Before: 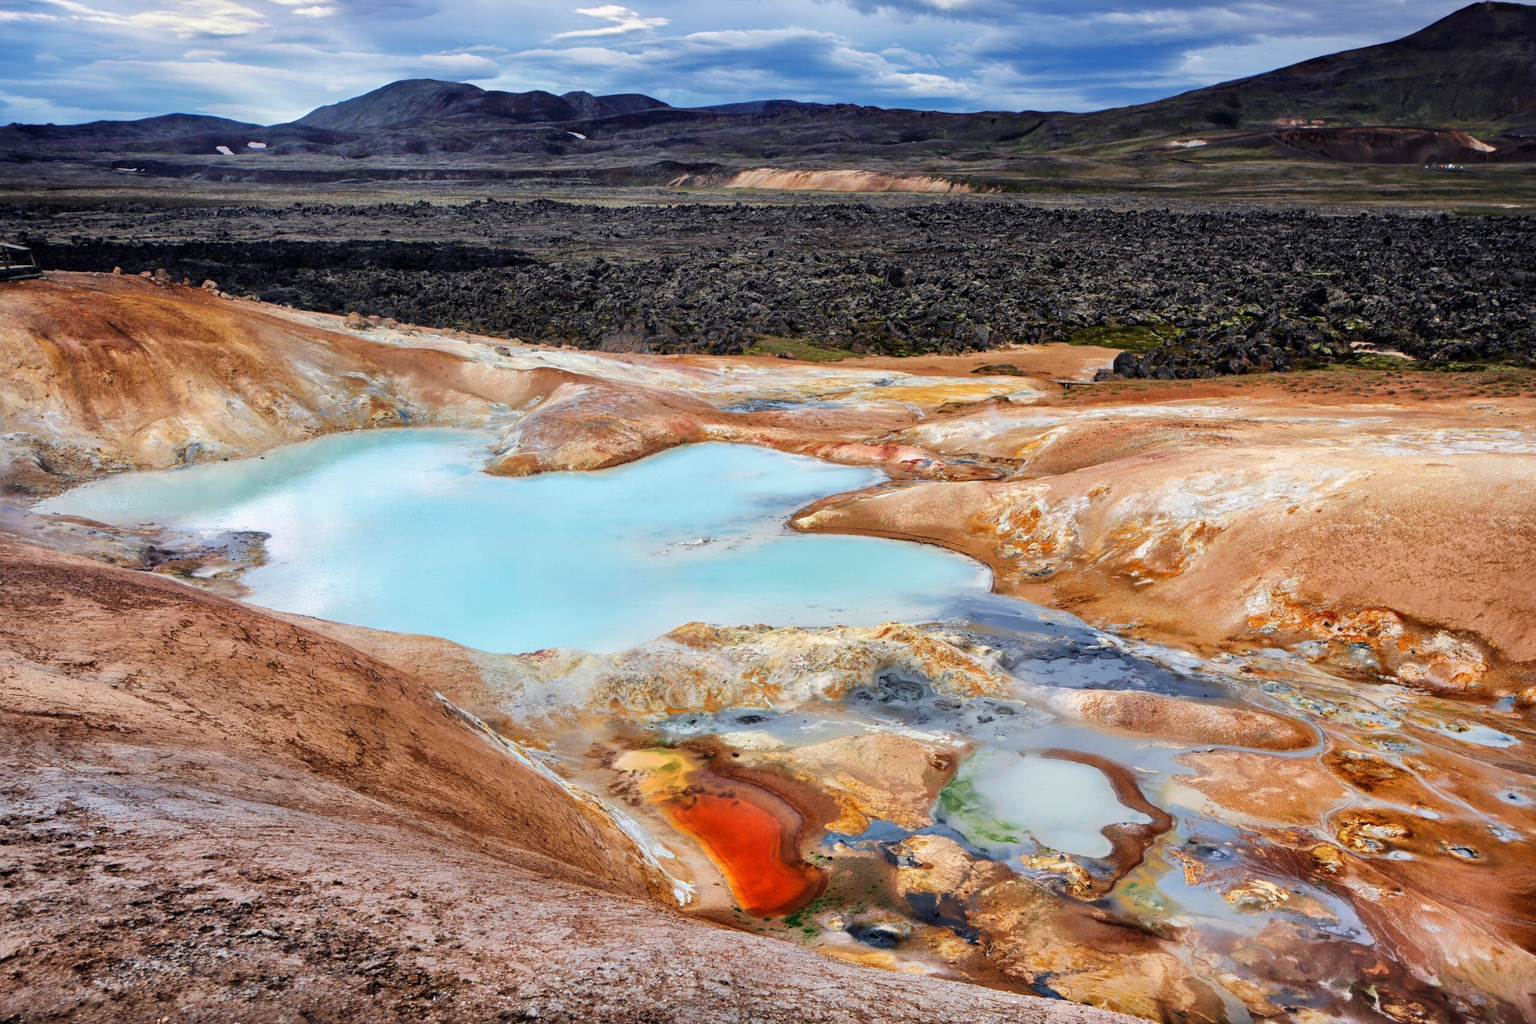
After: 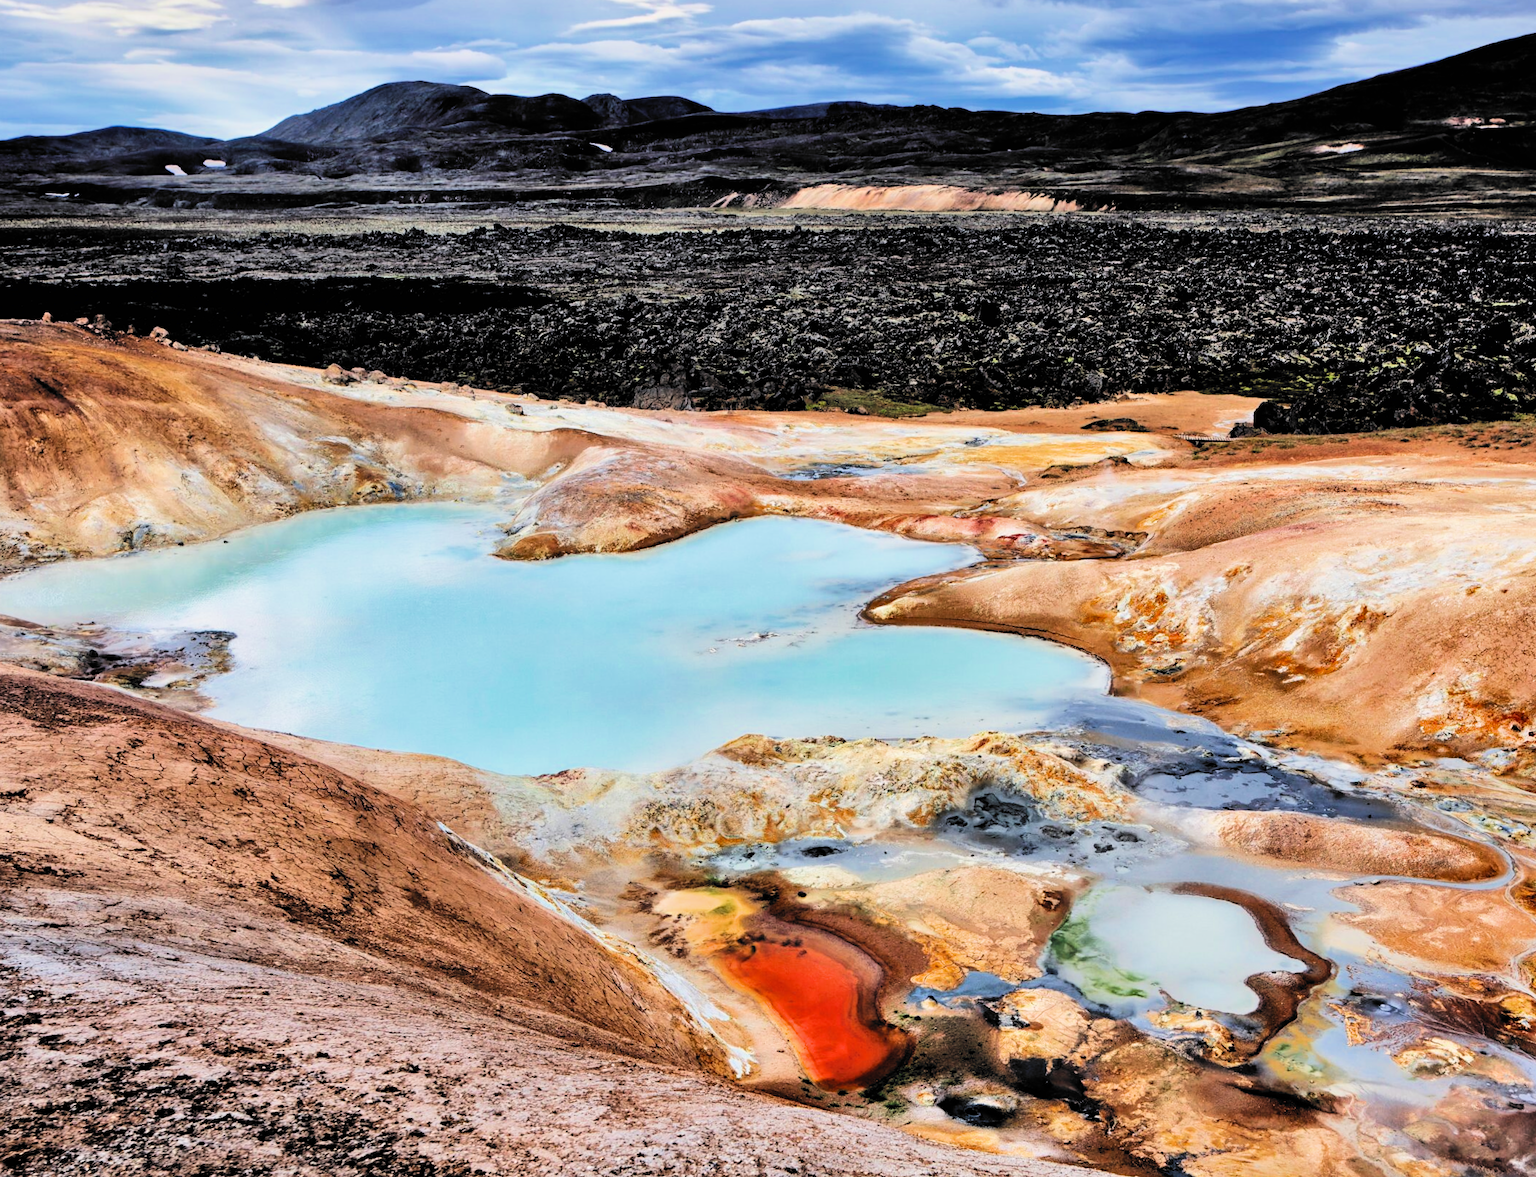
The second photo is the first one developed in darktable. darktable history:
crop and rotate: angle 0.657°, left 4.184%, top 0.762%, right 11.723%, bottom 2.531%
filmic rgb: black relative exposure -5.13 EV, white relative exposure 3.96 EV, hardness 2.87, contrast 1.297, highlights saturation mix -30.37%, color science v6 (2022), iterations of high-quality reconstruction 0
shadows and highlights: shadows 52.57, soften with gaussian
tone equalizer: -8 EV -0.723 EV, -7 EV -0.666 EV, -6 EV -0.633 EV, -5 EV -0.389 EV, -3 EV 0.397 EV, -2 EV 0.6 EV, -1 EV 0.681 EV, +0 EV 0.766 EV, edges refinement/feathering 500, mask exposure compensation -1.57 EV, preserve details no
